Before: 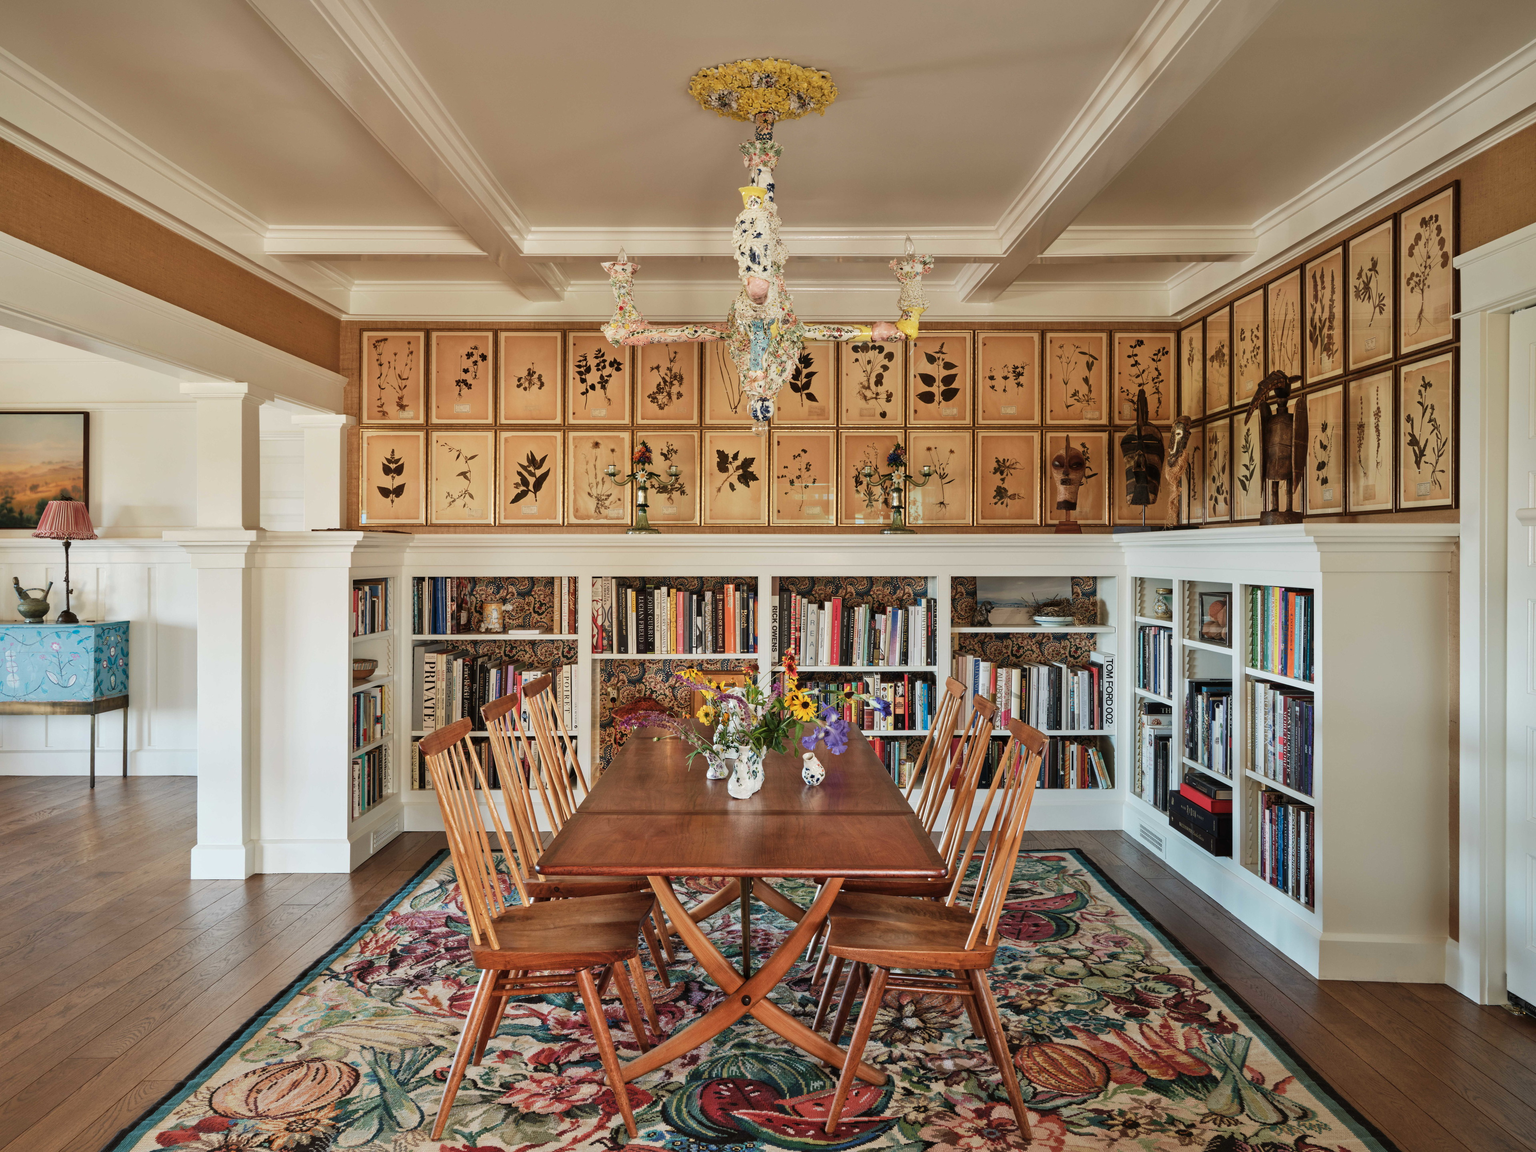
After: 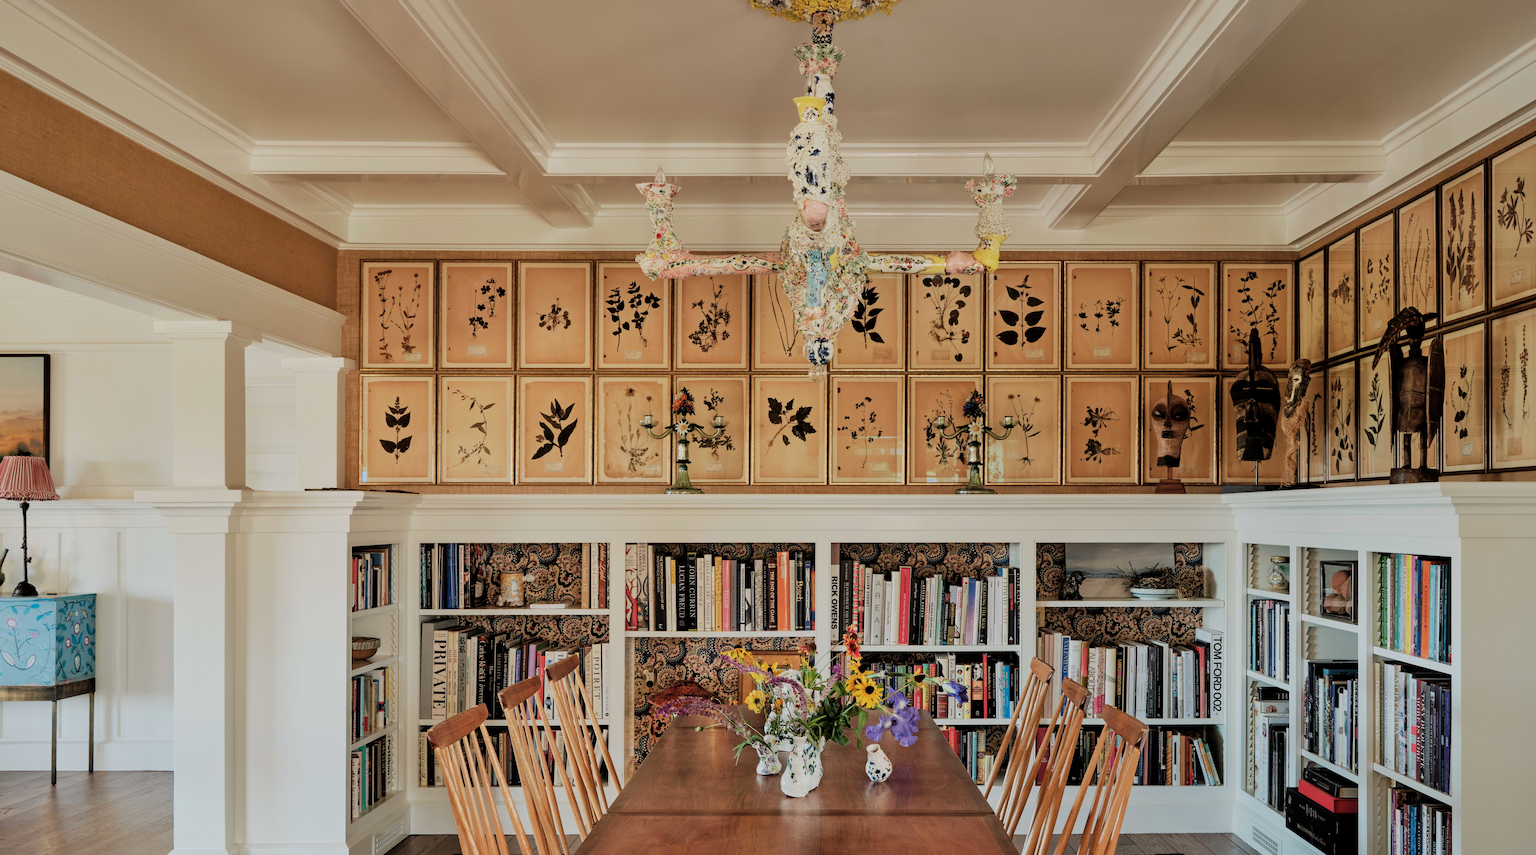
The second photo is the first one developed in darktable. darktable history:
crop: left 2.97%, top 8.89%, right 9.624%, bottom 26.15%
filmic rgb: black relative exposure -4.89 EV, white relative exposure 4.05 EV, threshold 2.94 EV, hardness 2.84, color science v6 (2022), enable highlight reconstruction true
